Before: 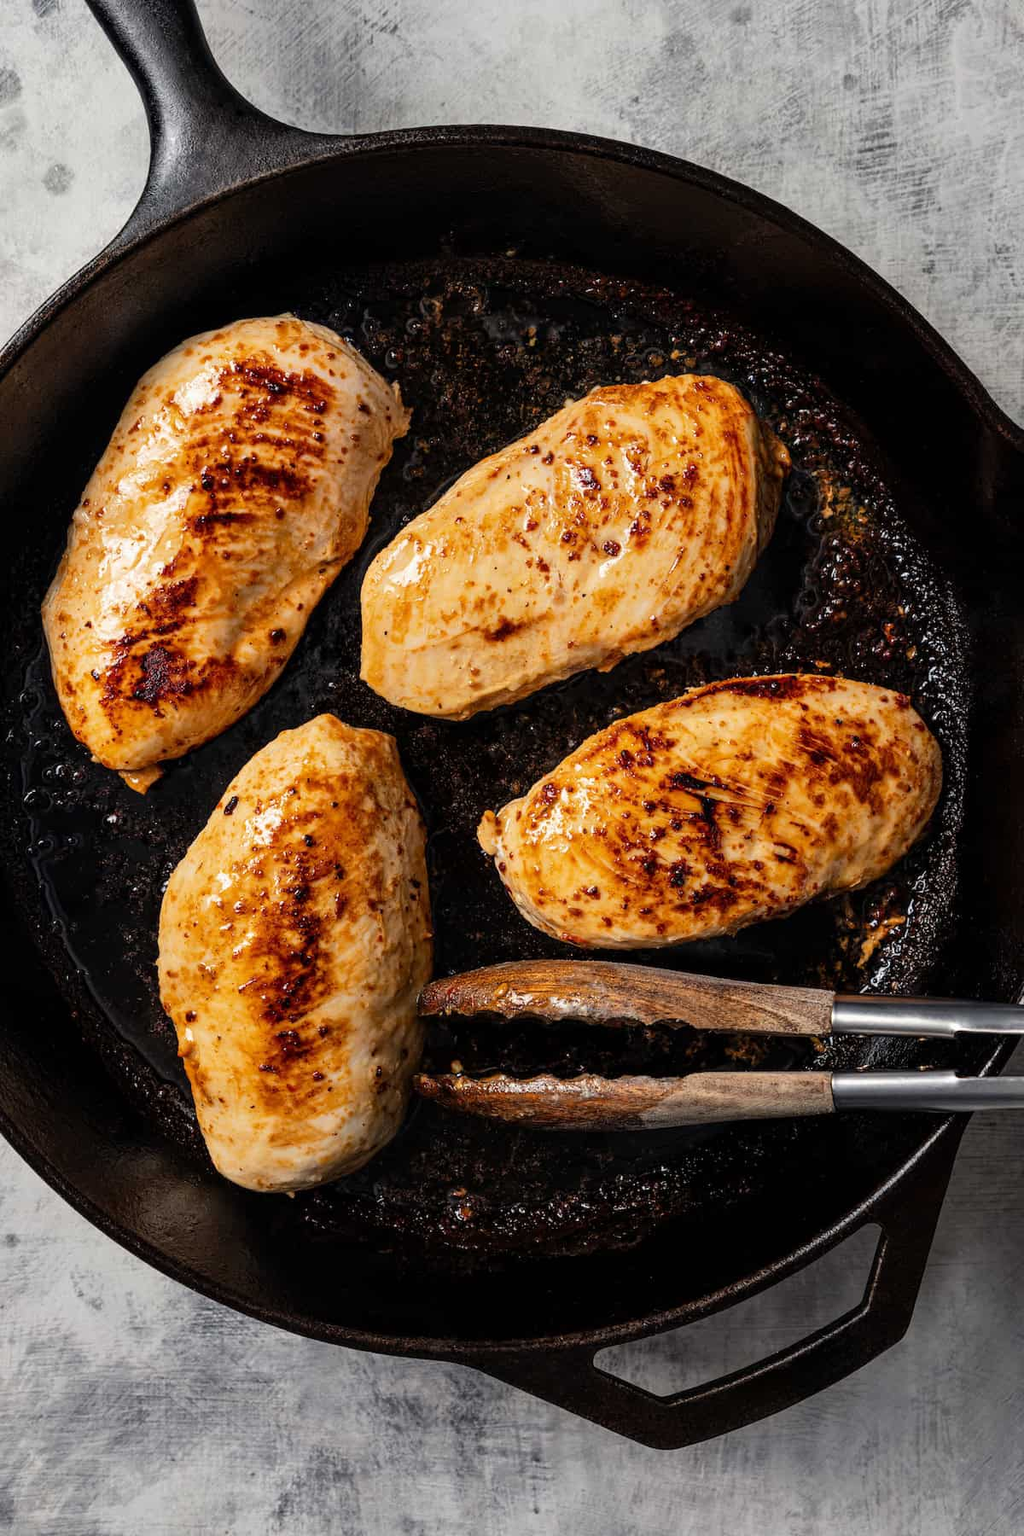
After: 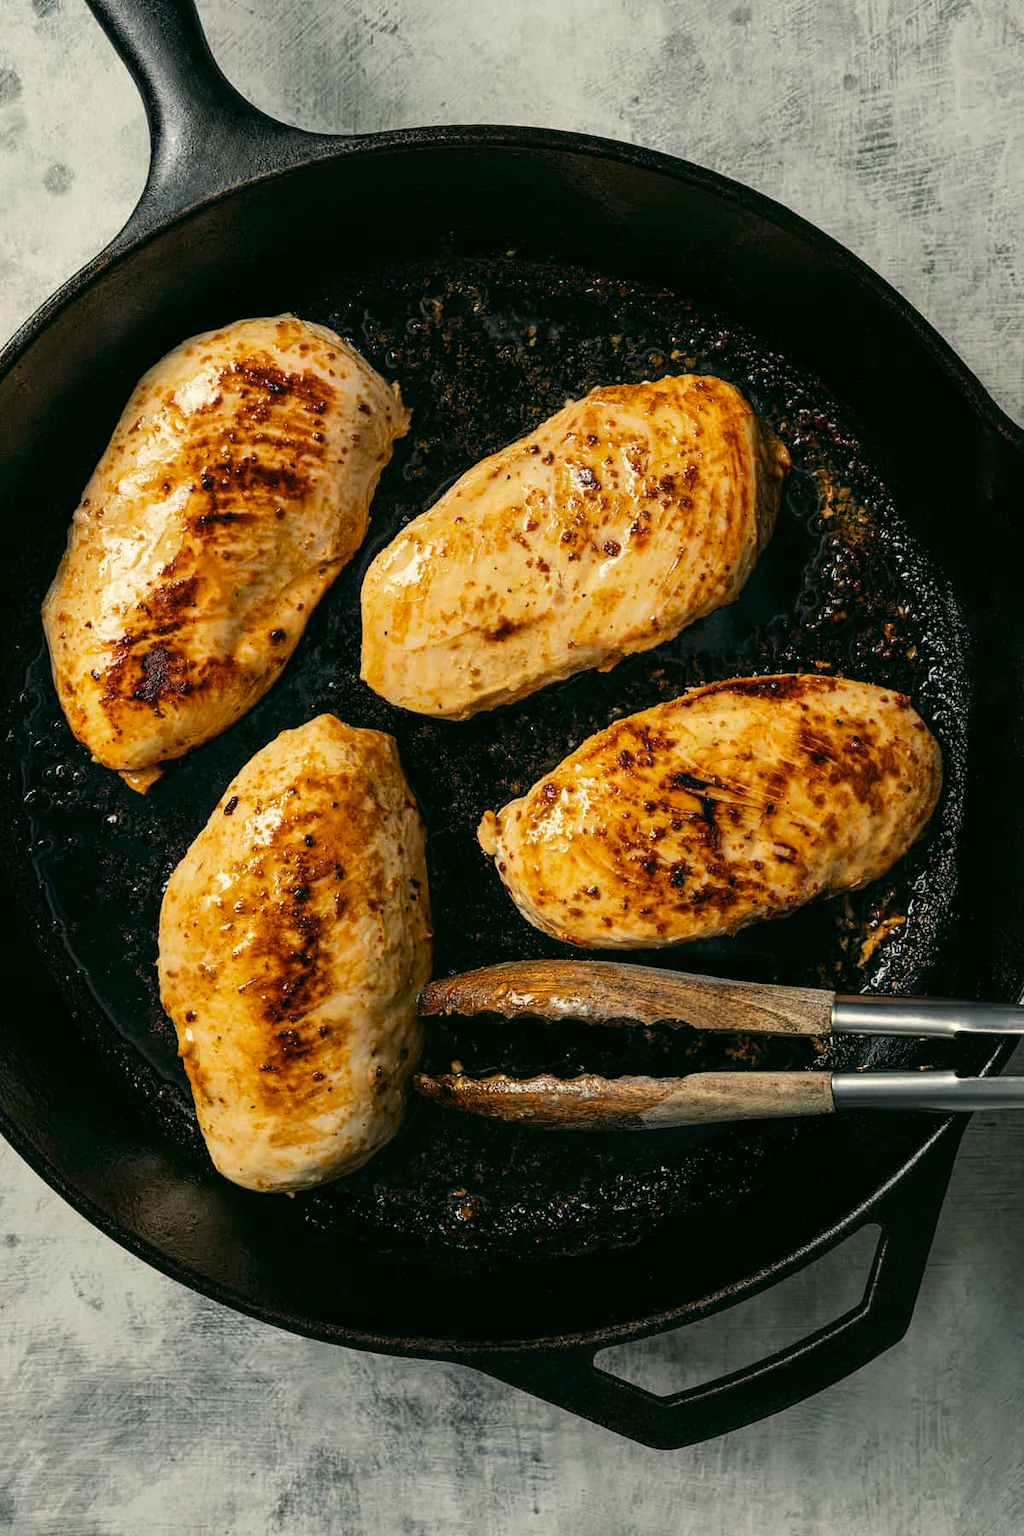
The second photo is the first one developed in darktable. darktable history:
color correction: highlights a* -0.425, highlights b* 9.33, shadows a* -8.84, shadows b* 1.01
contrast equalizer: octaves 7, y [[0.5, 0.5, 0.544, 0.569, 0.5, 0.5], [0.5 ×6], [0.5 ×6], [0 ×6], [0 ×6]], mix -0.206
